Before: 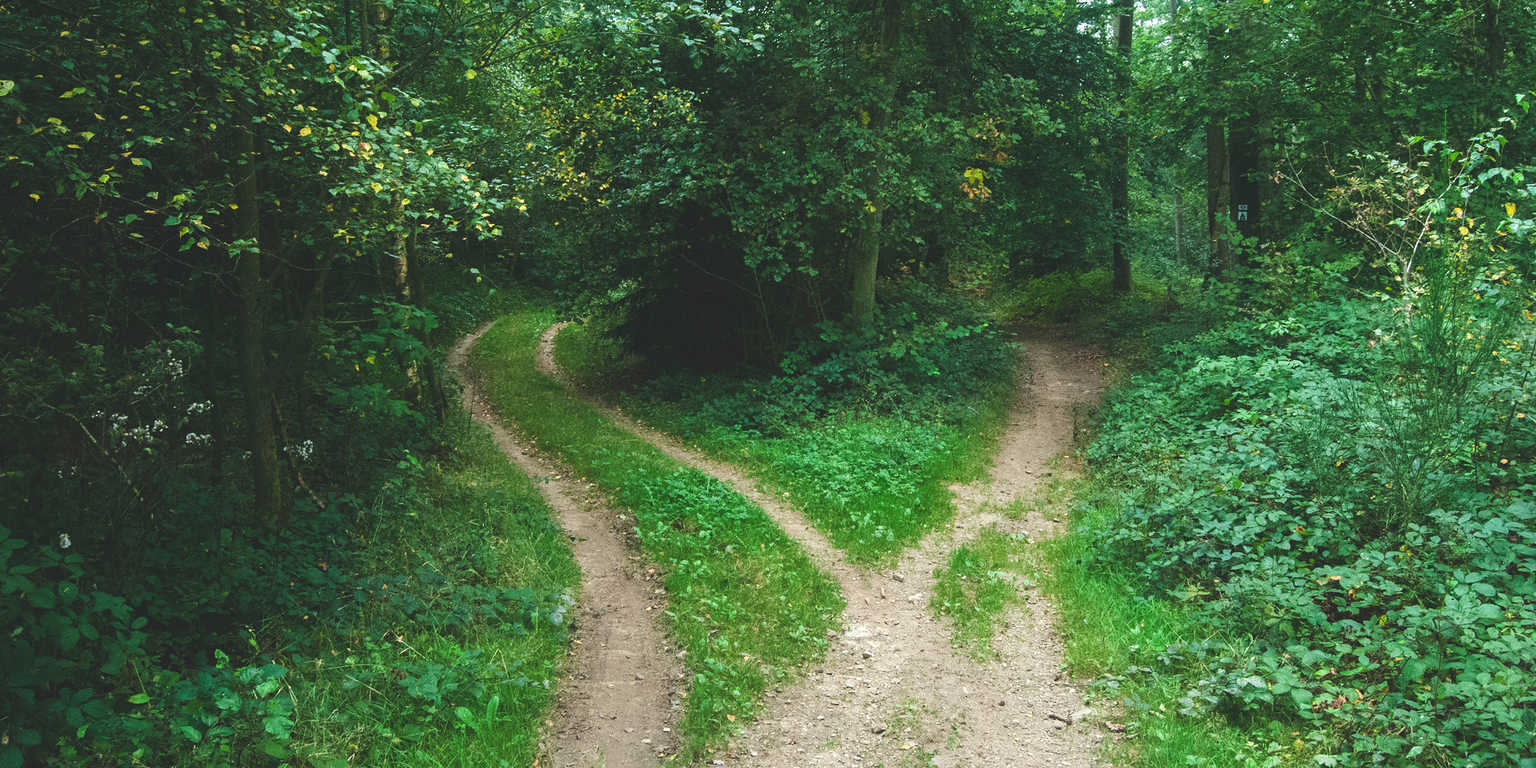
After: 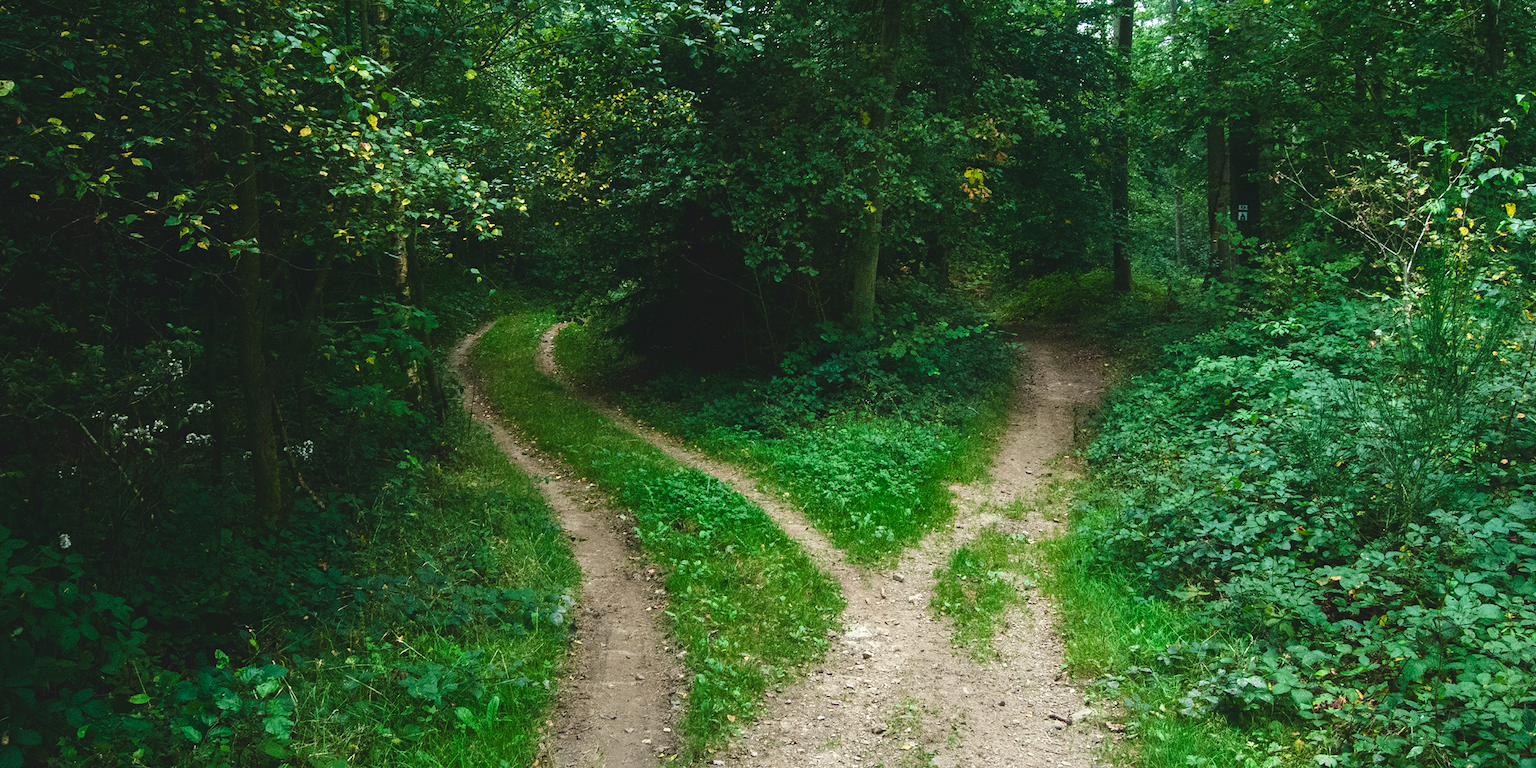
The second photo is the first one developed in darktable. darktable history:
contrast brightness saturation: contrast 0.067, brightness -0.128, saturation 0.056
